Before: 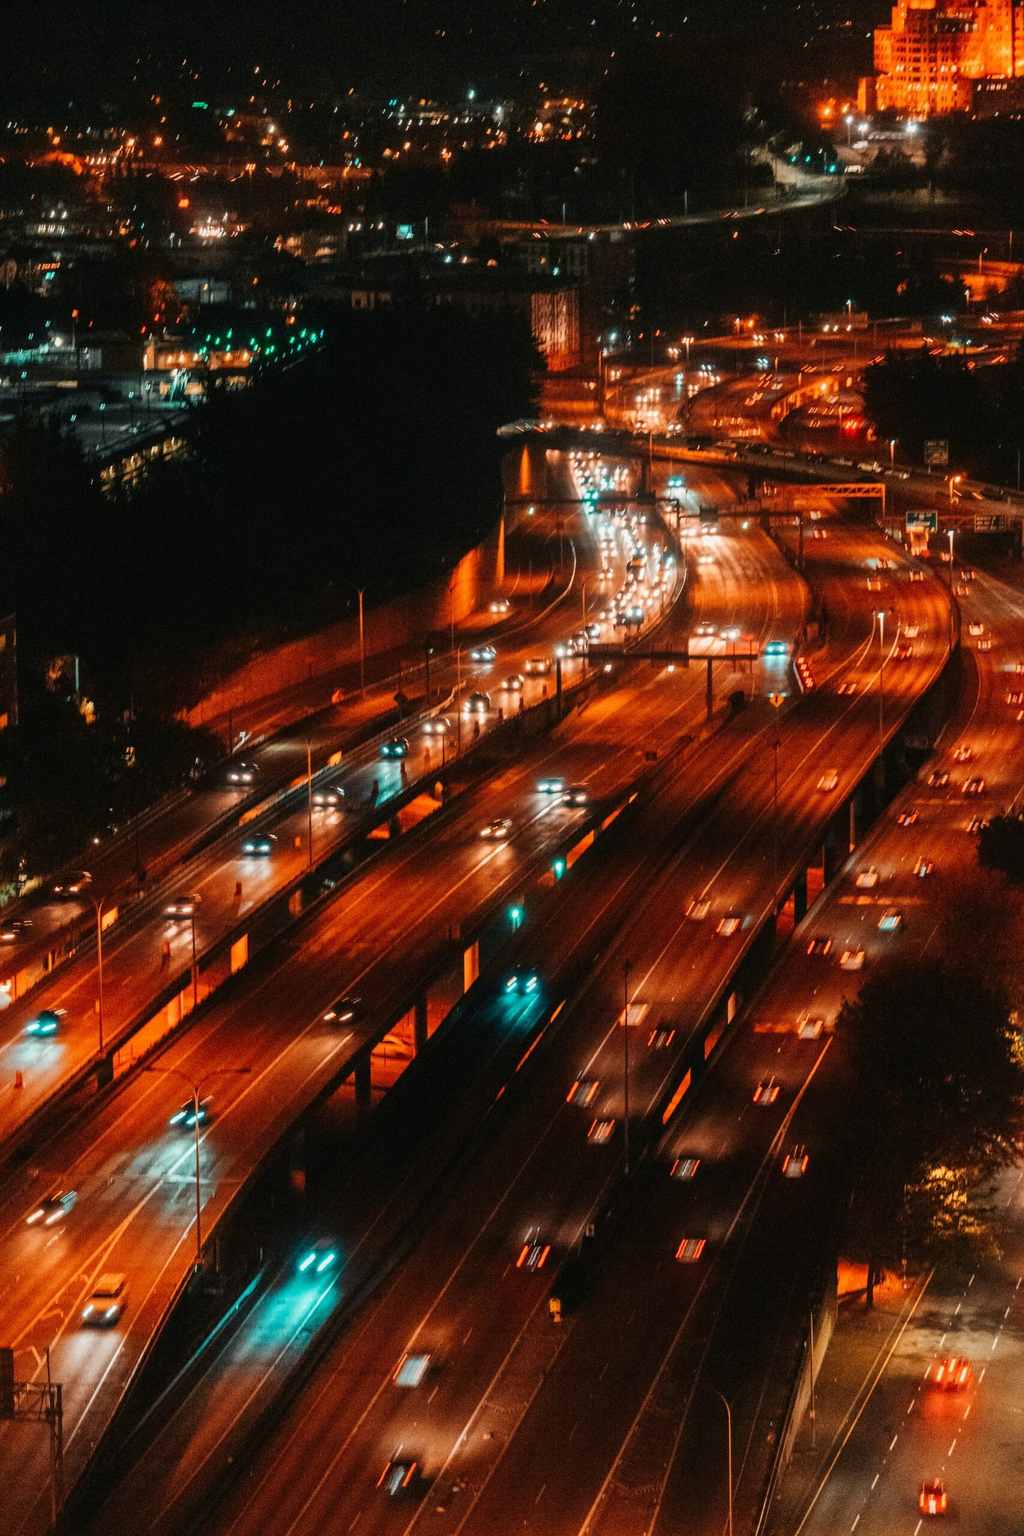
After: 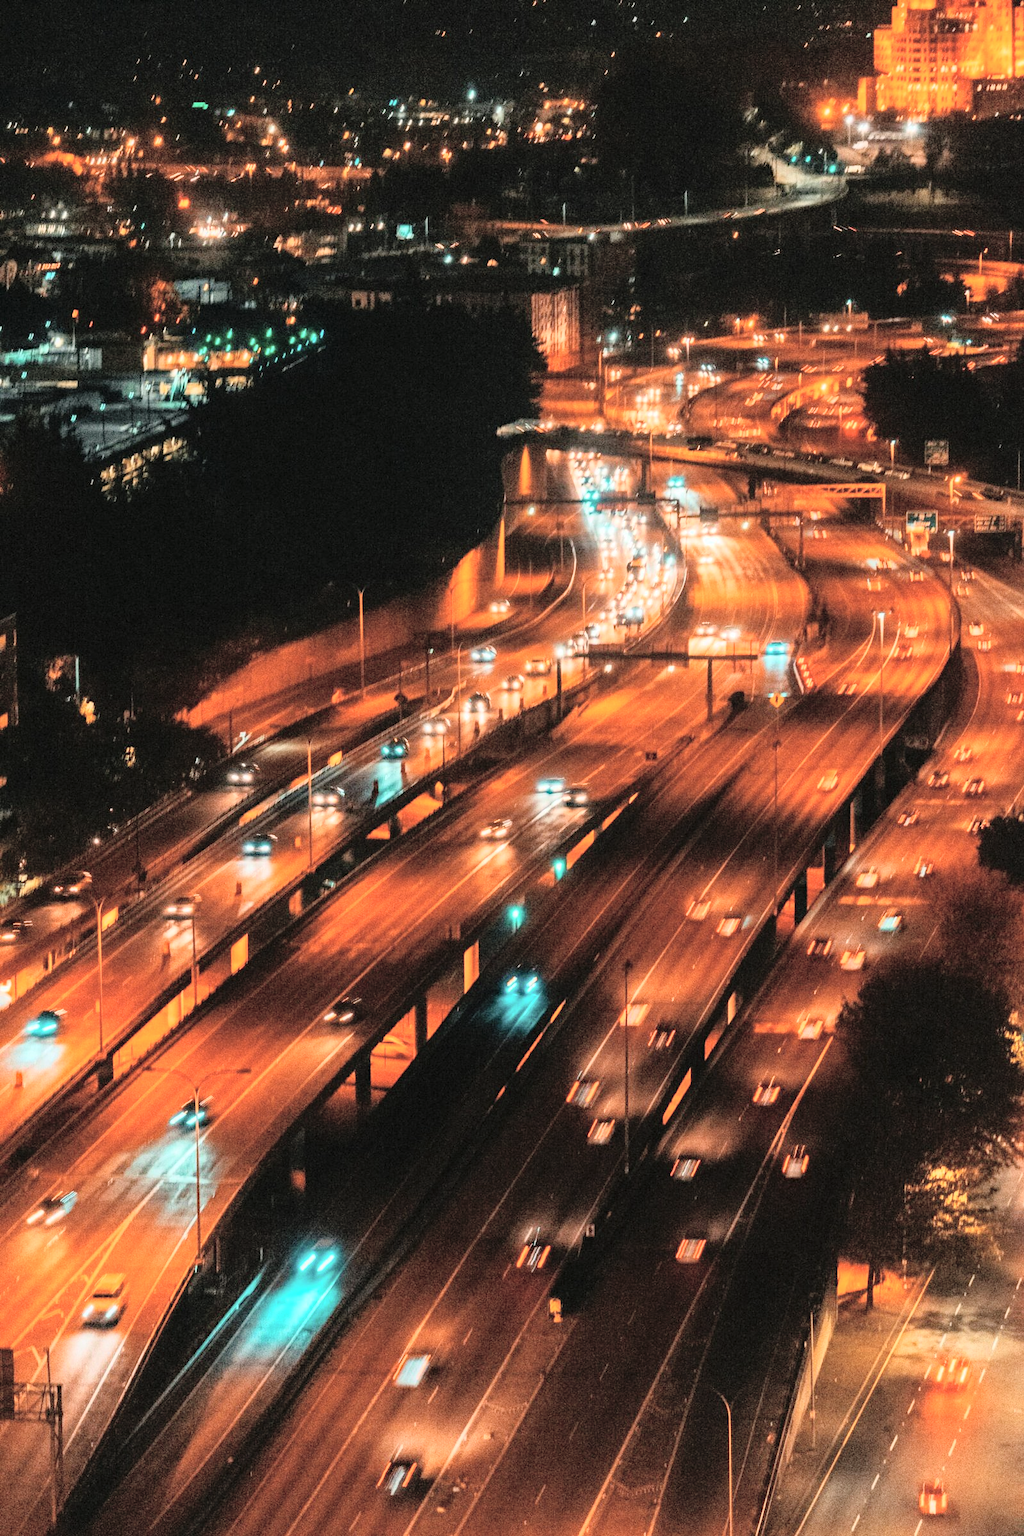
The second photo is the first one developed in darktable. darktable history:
haze removal: compatibility mode true, adaptive false
tone curve: curves: ch0 [(0, 0) (0.169, 0.367) (0.635, 0.859) (1, 1)], color space Lab, independent channels, preserve colors none
